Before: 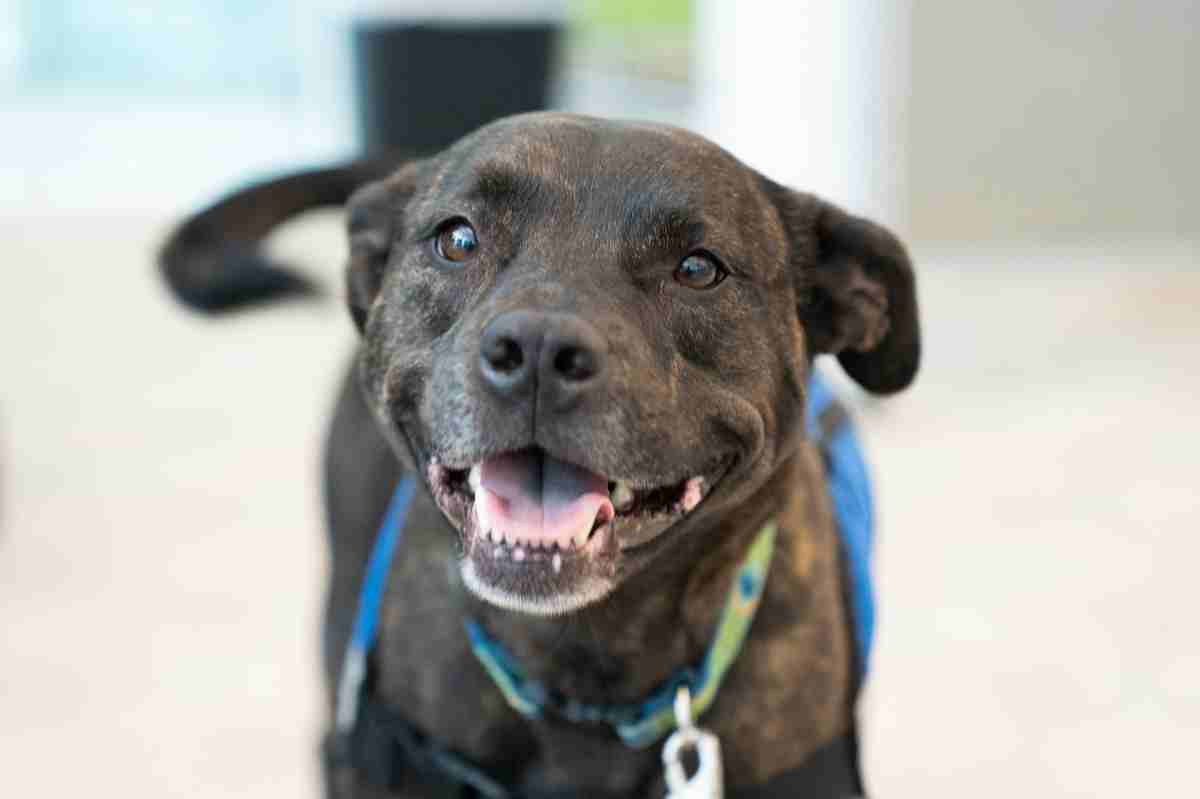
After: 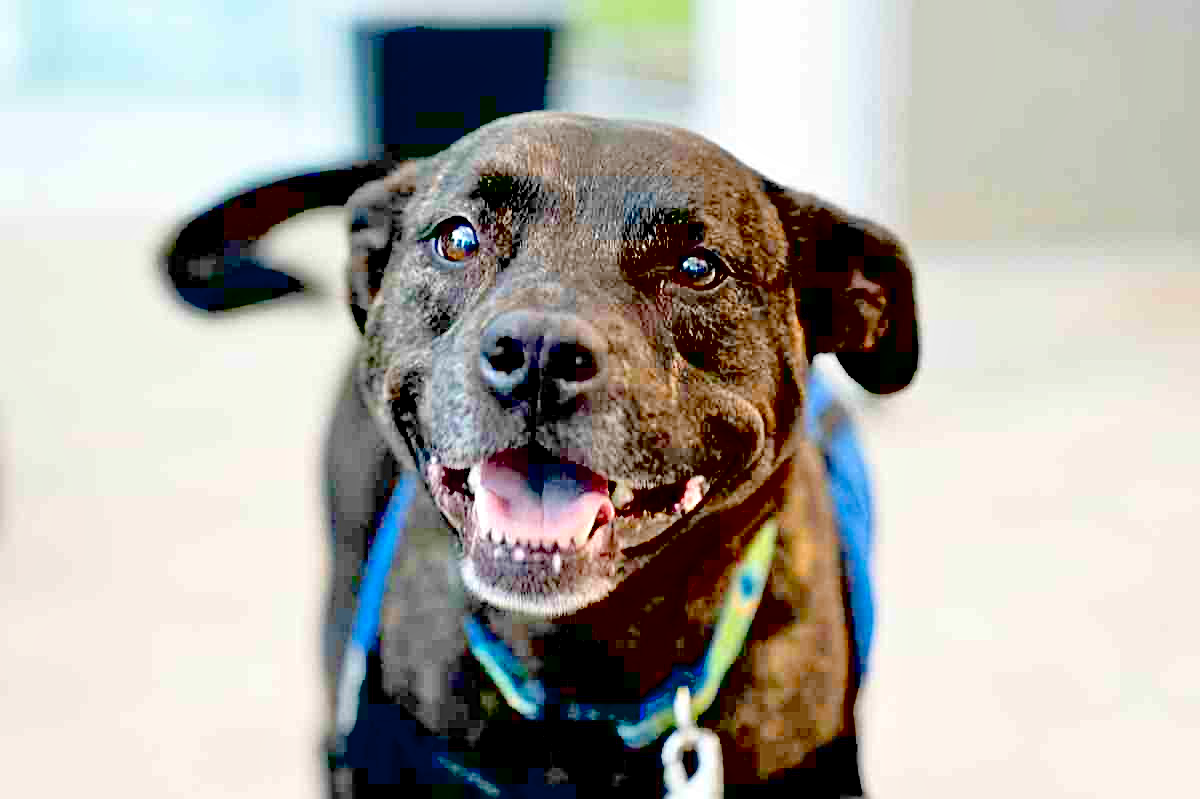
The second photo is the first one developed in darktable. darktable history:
sharpen: radius 2.767
tone equalizer: -7 EV 0.15 EV, -6 EV 0.6 EV, -5 EV 1.15 EV, -4 EV 1.33 EV, -3 EV 1.15 EV, -2 EV 0.6 EV, -1 EV 0.15 EV, mask exposure compensation -0.5 EV
exposure: black level correction 0.047, exposure 0.013 EV, compensate highlight preservation false
contrast brightness saturation: contrast 0.1, brightness 0.03, saturation 0.09
